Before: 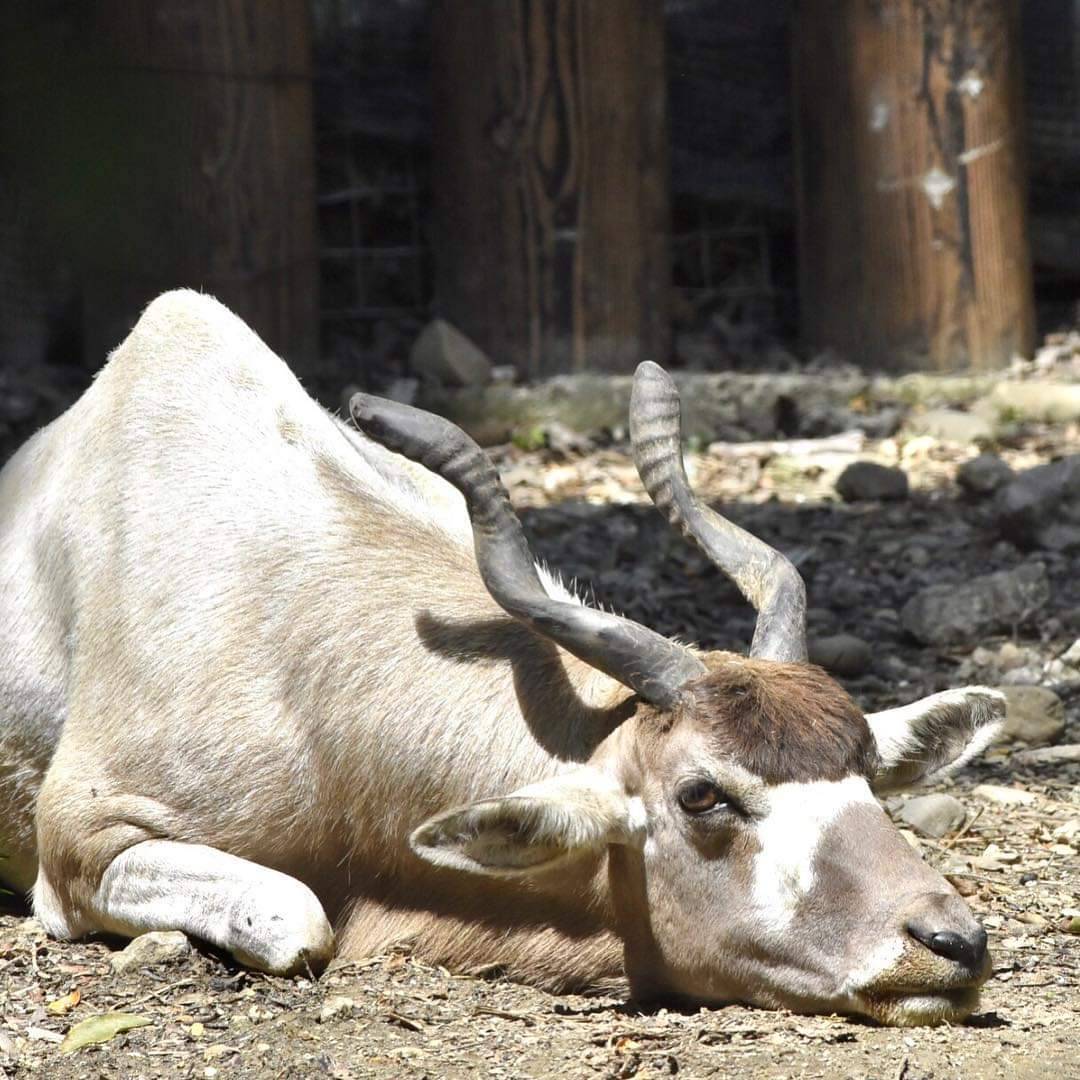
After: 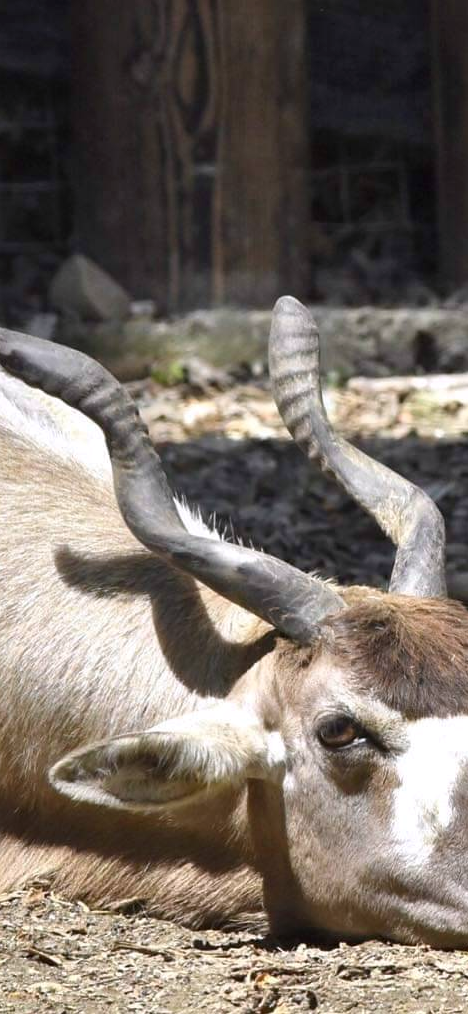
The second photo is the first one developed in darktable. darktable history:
white balance: red 1.009, blue 1.027
crop: left 33.452%, top 6.025%, right 23.155%
shadows and highlights: radius 337.17, shadows 29.01, soften with gaussian
